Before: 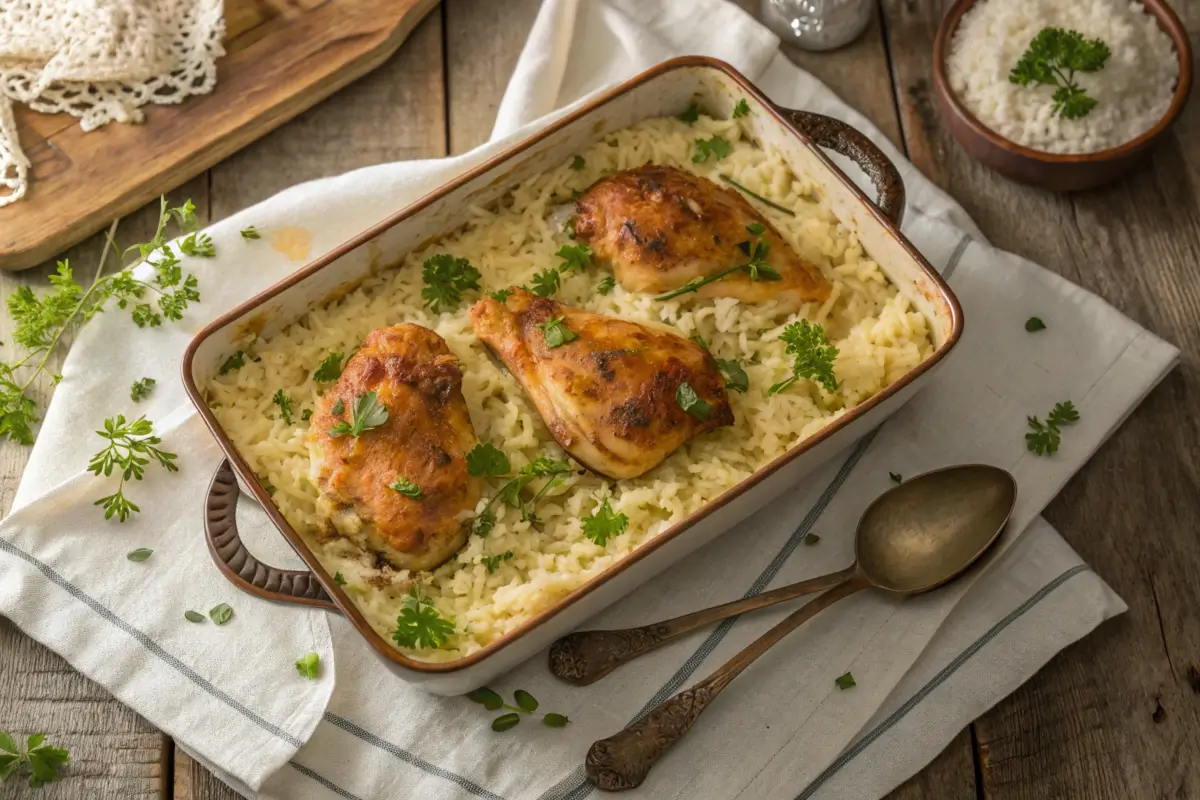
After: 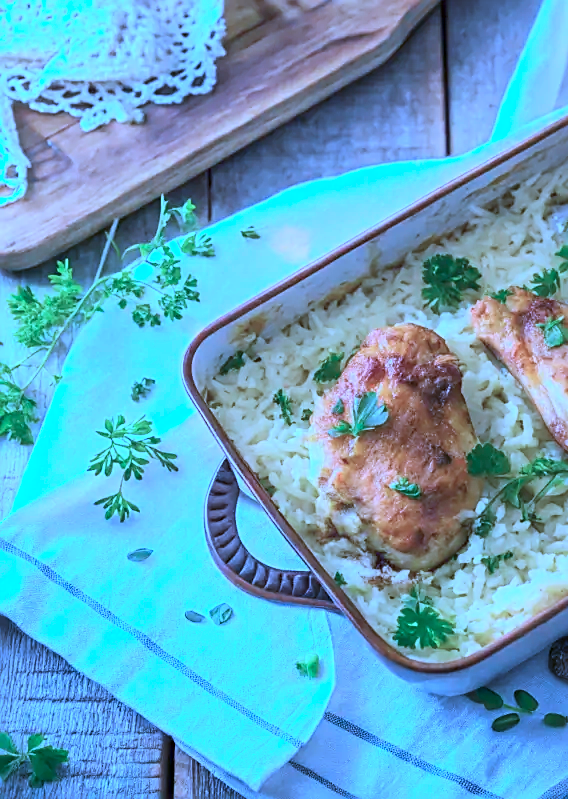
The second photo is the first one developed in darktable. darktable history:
sharpen: on, module defaults
crop and rotate: left 0.035%, top 0%, right 52.605%
color calibration: illuminant as shot in camera, x 0.482, y 0.432, temperature 2430.5 K
contrast brightness saturation: contrast 0.201, brightness 0.162, saturation 0.216
